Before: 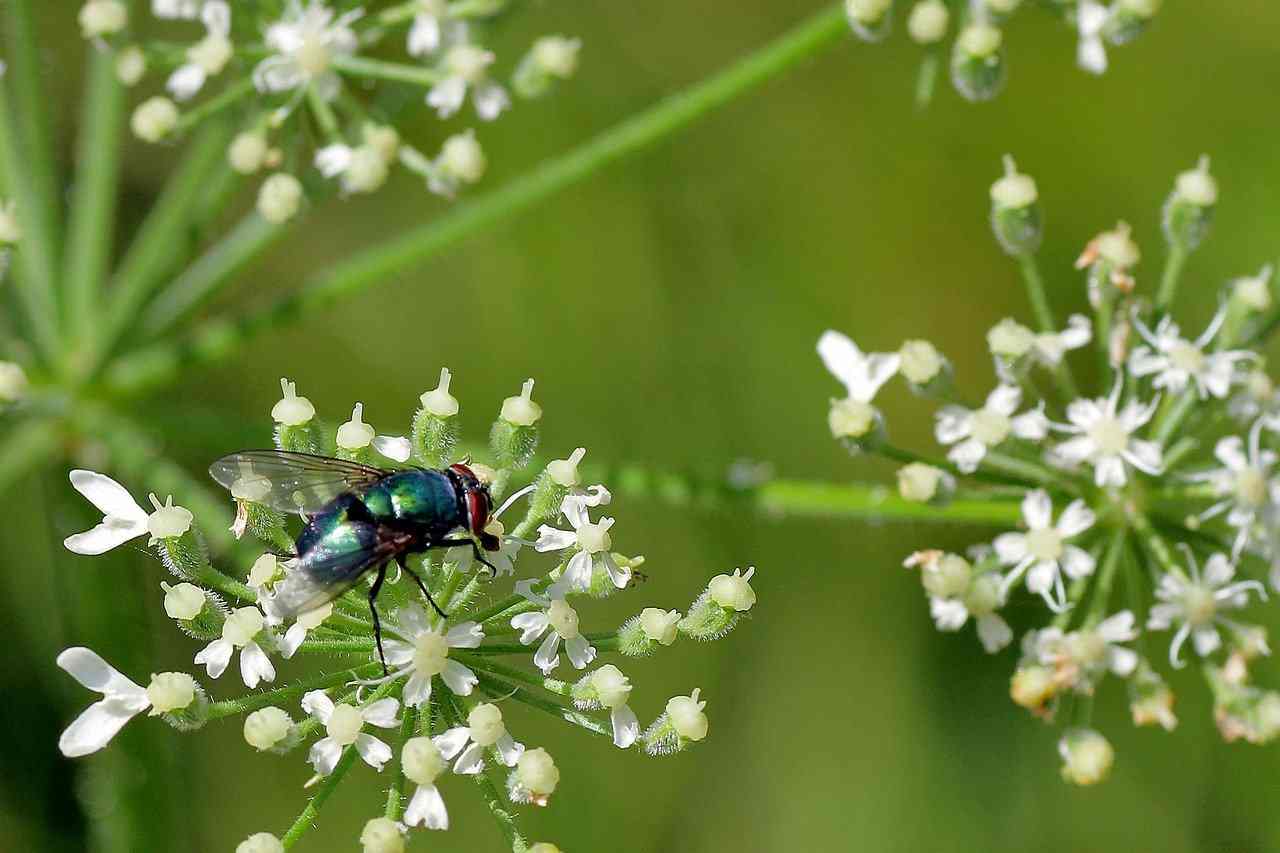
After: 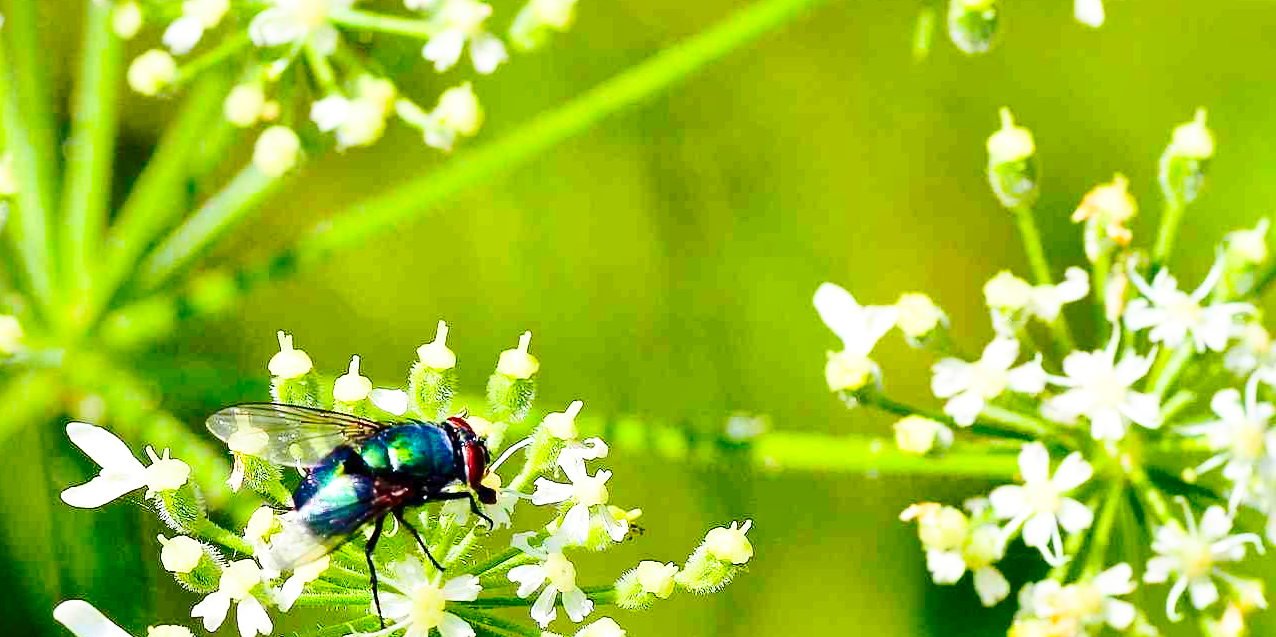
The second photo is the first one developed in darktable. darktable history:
shadows and highlights: on, module defaults
contrast brightness saturation: contrast 0.372, brightness 0.097
color balance rgb: perceptual saturation grading › global saturation 30.561%, perceptual brilliance grading › highlights 2.996%
crop: left 0.244%, top 5.52%, bottom 19.771%
base curve: curves: ch0 [(0, 0) (0.032, 0.037) (0.105, 0.228) (0.435, 0.76) (0.856, 0.983) (1, 1)], preserve colors none
